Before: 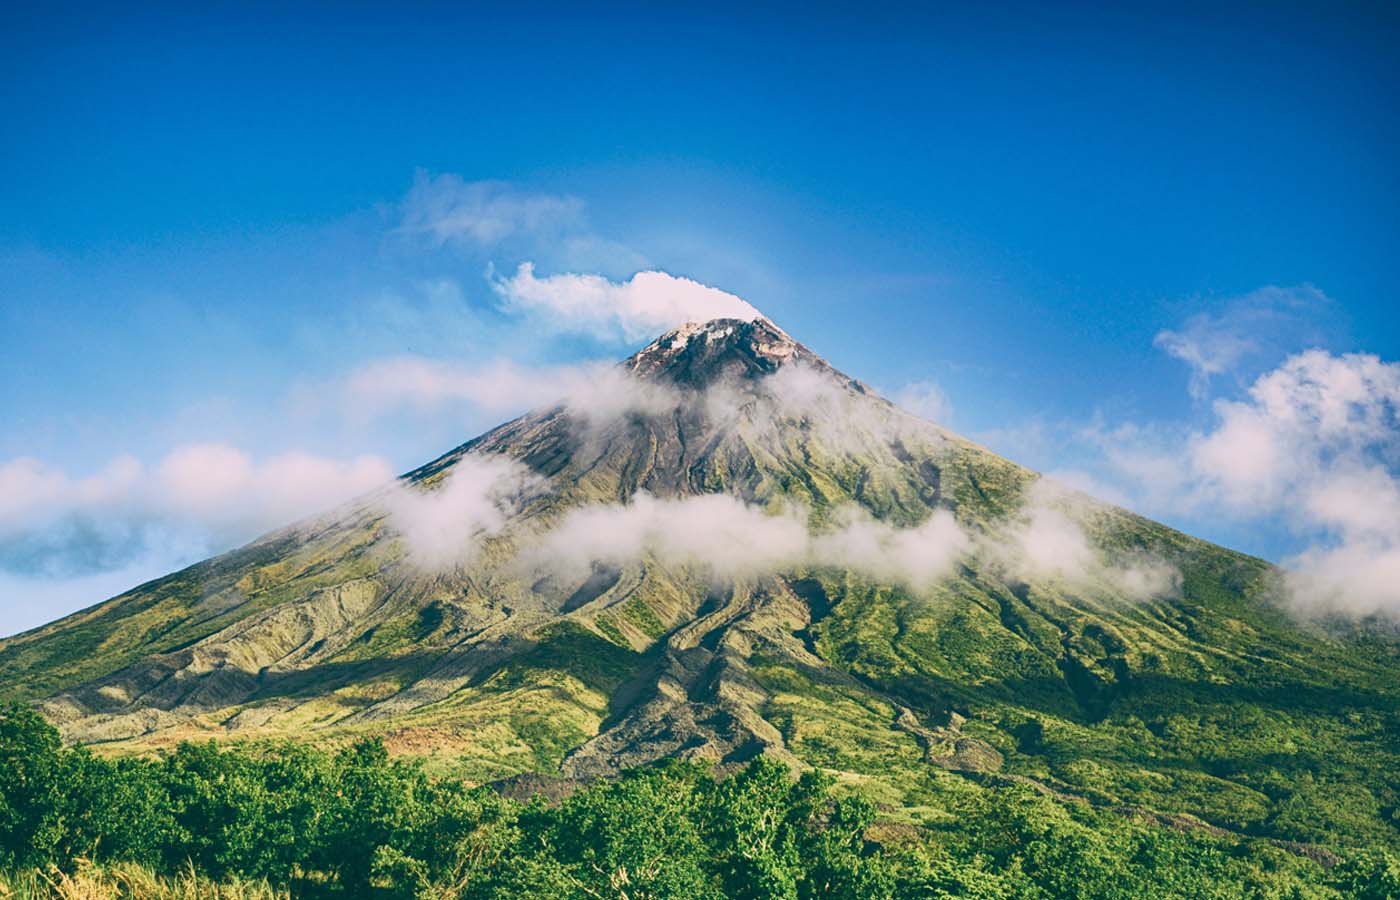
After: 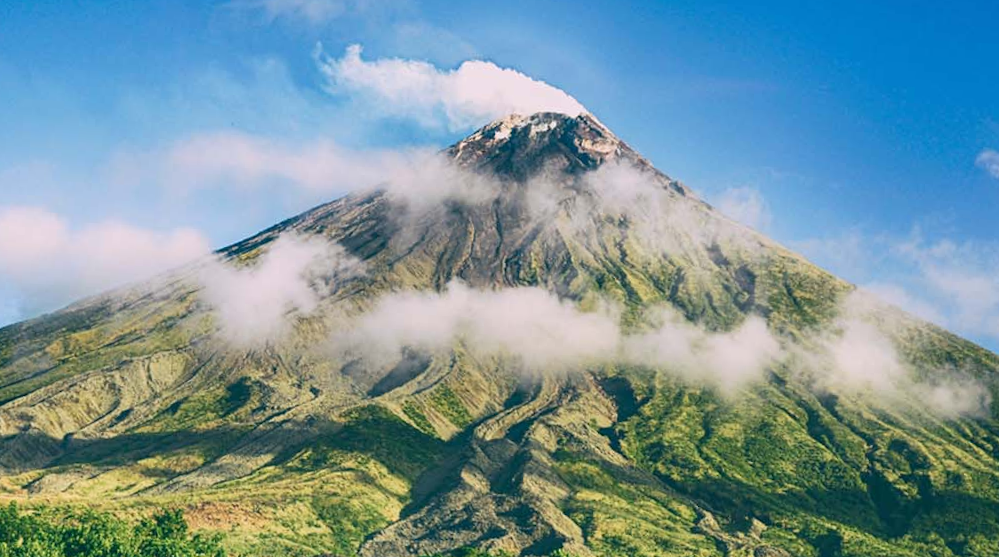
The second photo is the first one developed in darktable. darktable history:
exposure: compensate highlight preservation false
crop and rotate: angle -3.37°, left 9.79%, top 20.73%, right 12.42%, bottom 11.82%
